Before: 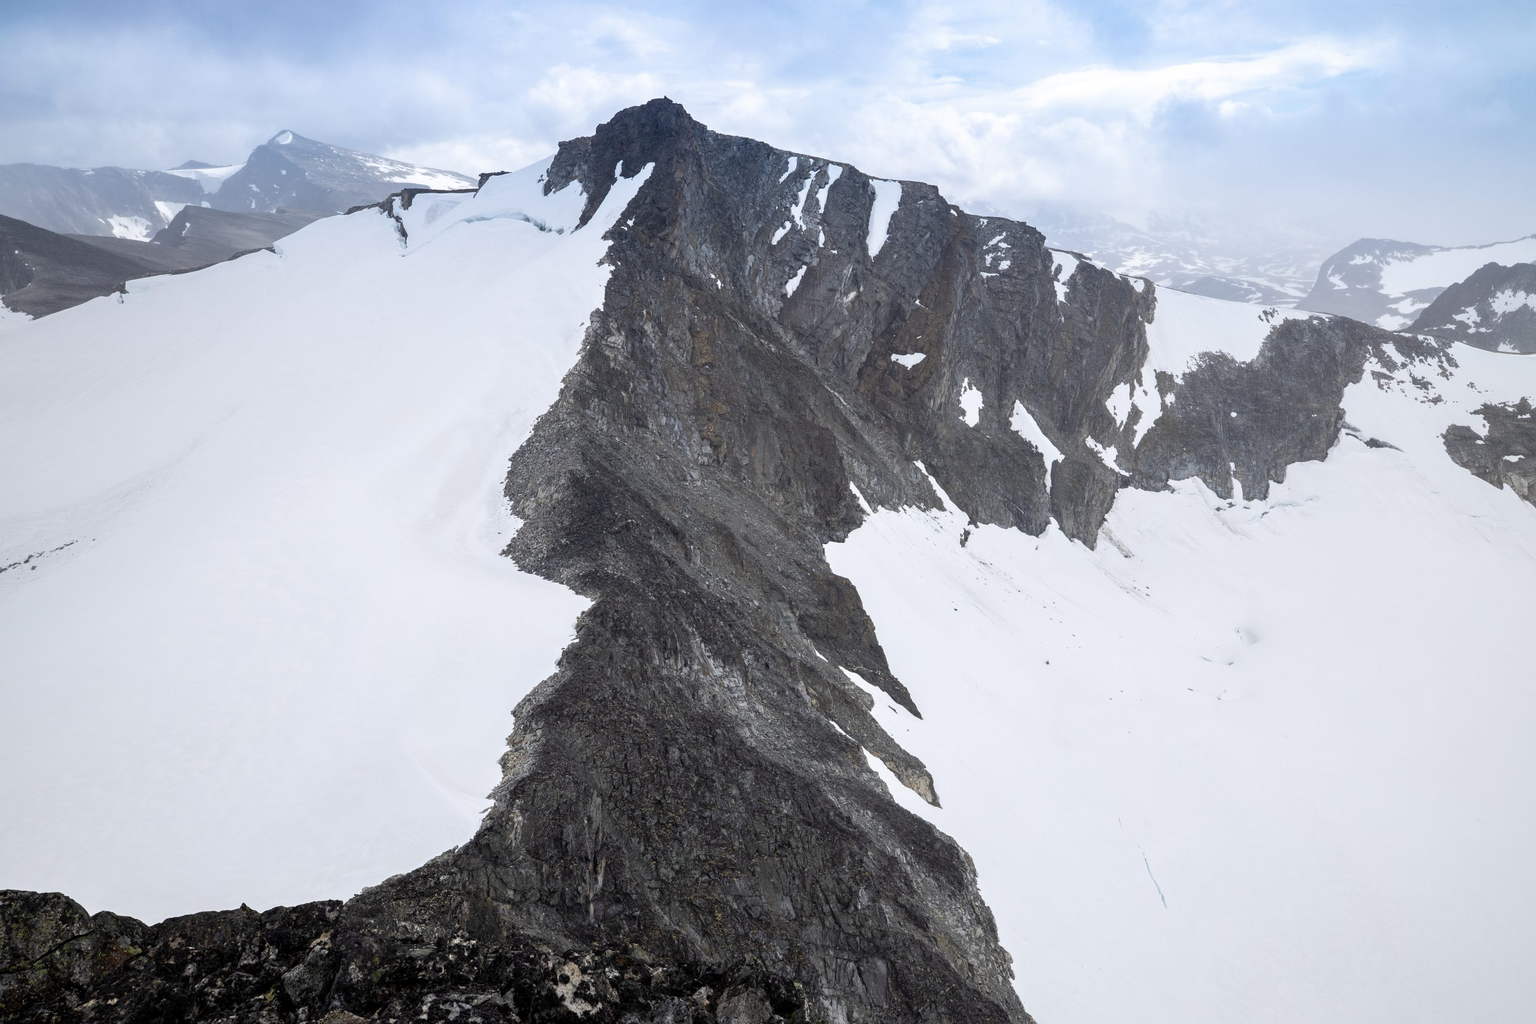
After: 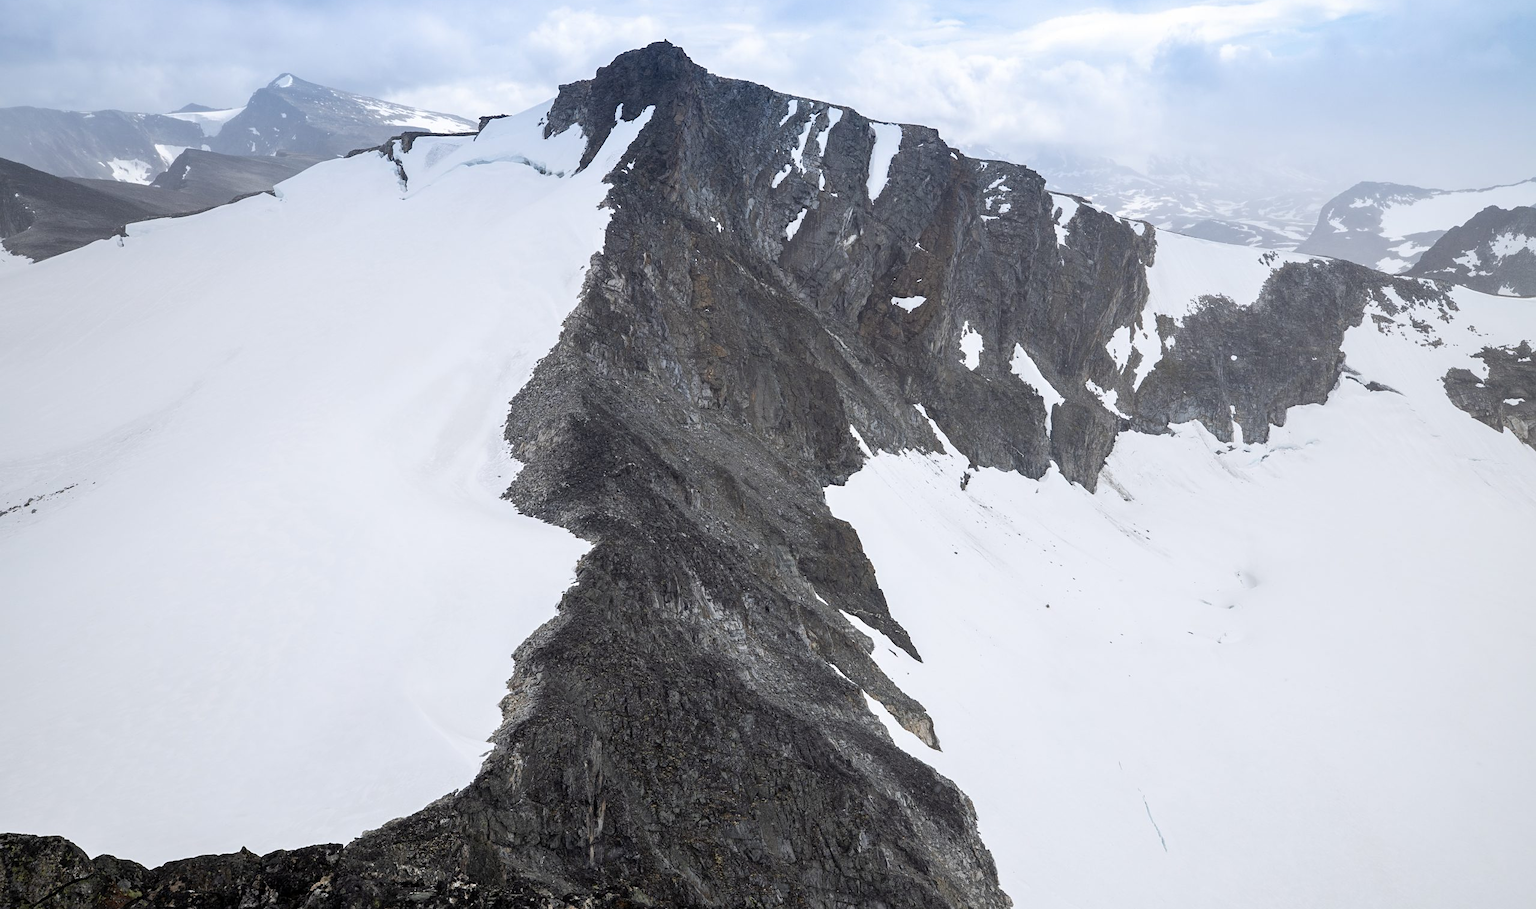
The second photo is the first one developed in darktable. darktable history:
tone curve: color space Lab, linked channels, preserve colors none
crop and rotate: top 5.609%, bottom 5.609%
white balance: emerald 1
sharpen: amount 0.2
